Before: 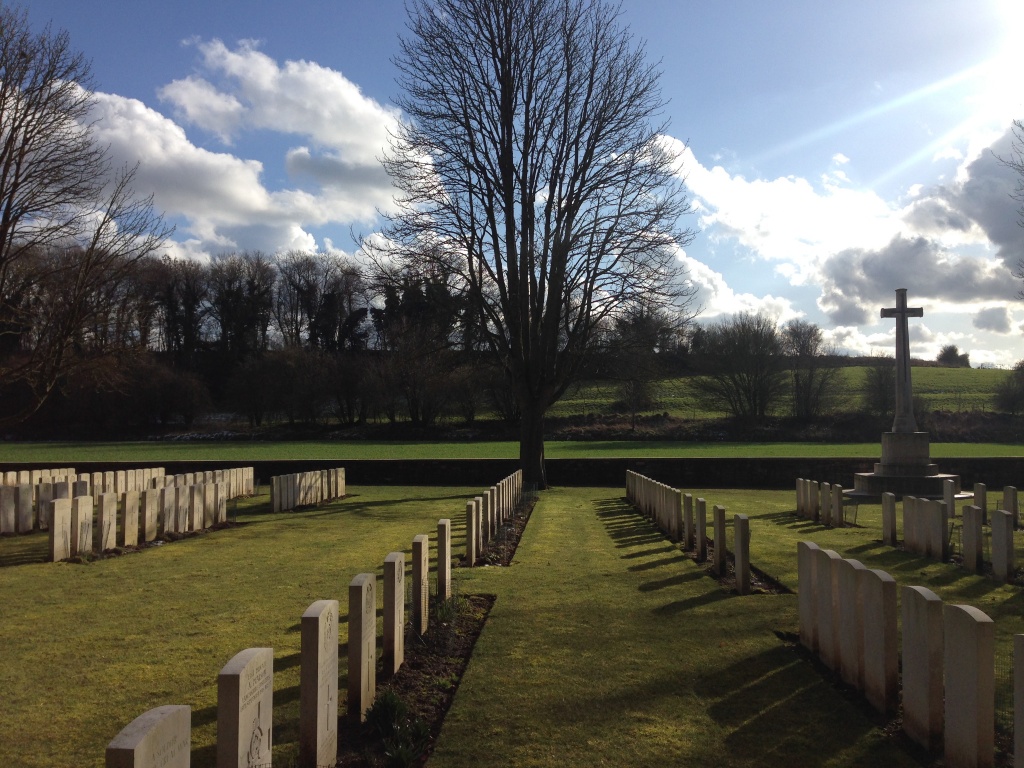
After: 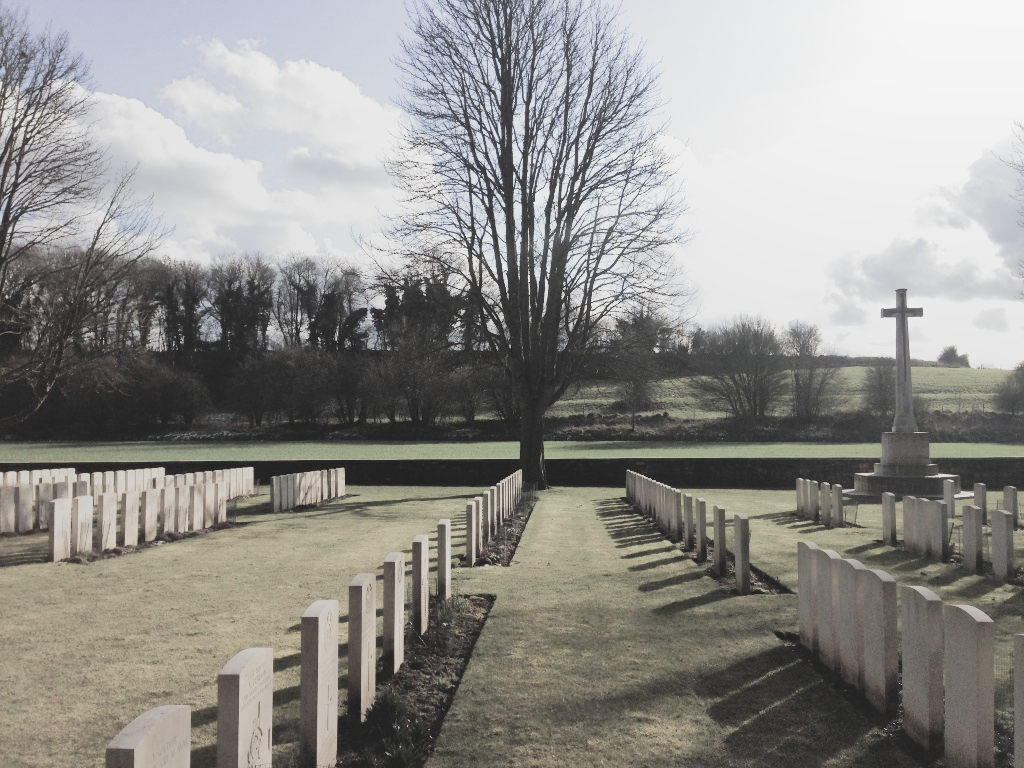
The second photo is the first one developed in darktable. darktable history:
local contrast: detail 69%
exposure: black level correction 0, exposure 1.992 EV, compensate highlight preservation false
shadows and highlights: white point adjustment 0.04, soften with gaussian
filmic rgb: black relative exposure -5.11 EV, white relative exposure 3.97 EV, hardness 2.9, contrast 1.298, highlights saturation mix -30.53%, color science v5 (2021), contrast in shadows safe, contrast in highlights safe
